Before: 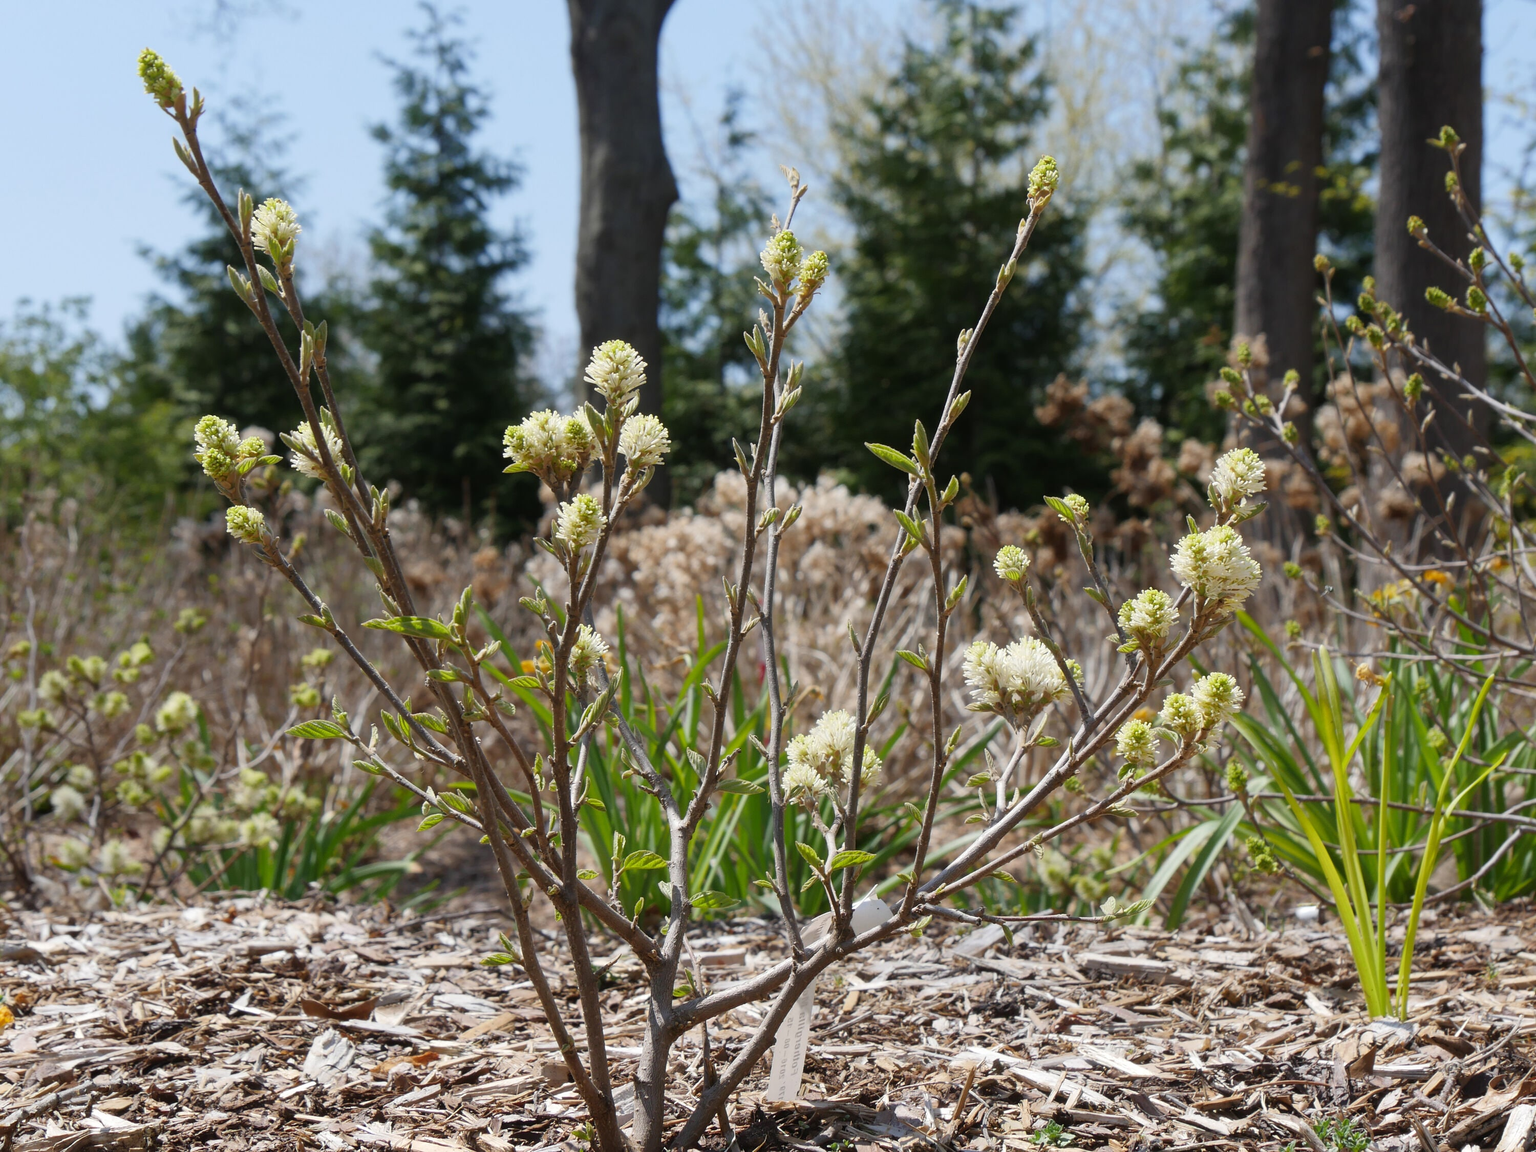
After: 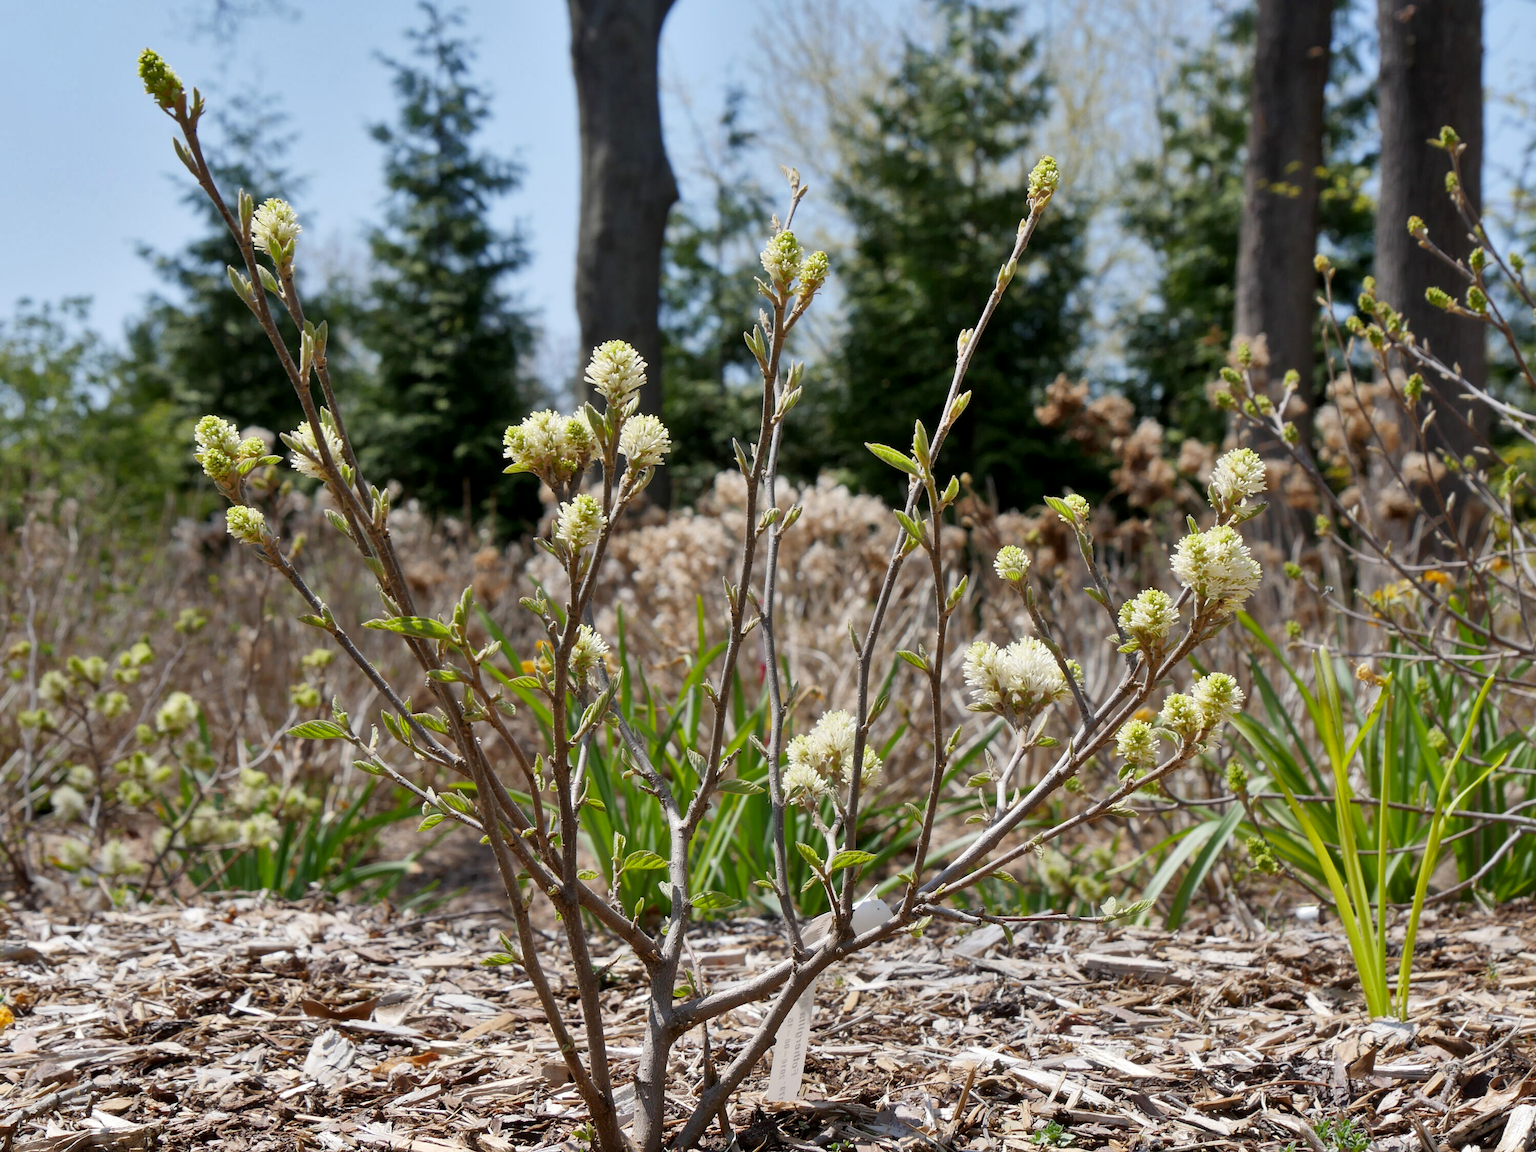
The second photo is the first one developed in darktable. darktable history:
shadows and highlights: soften with gaussian
exposure: black level correction 0.005, exposure 0.015 EV, compensate highlight preservation false
